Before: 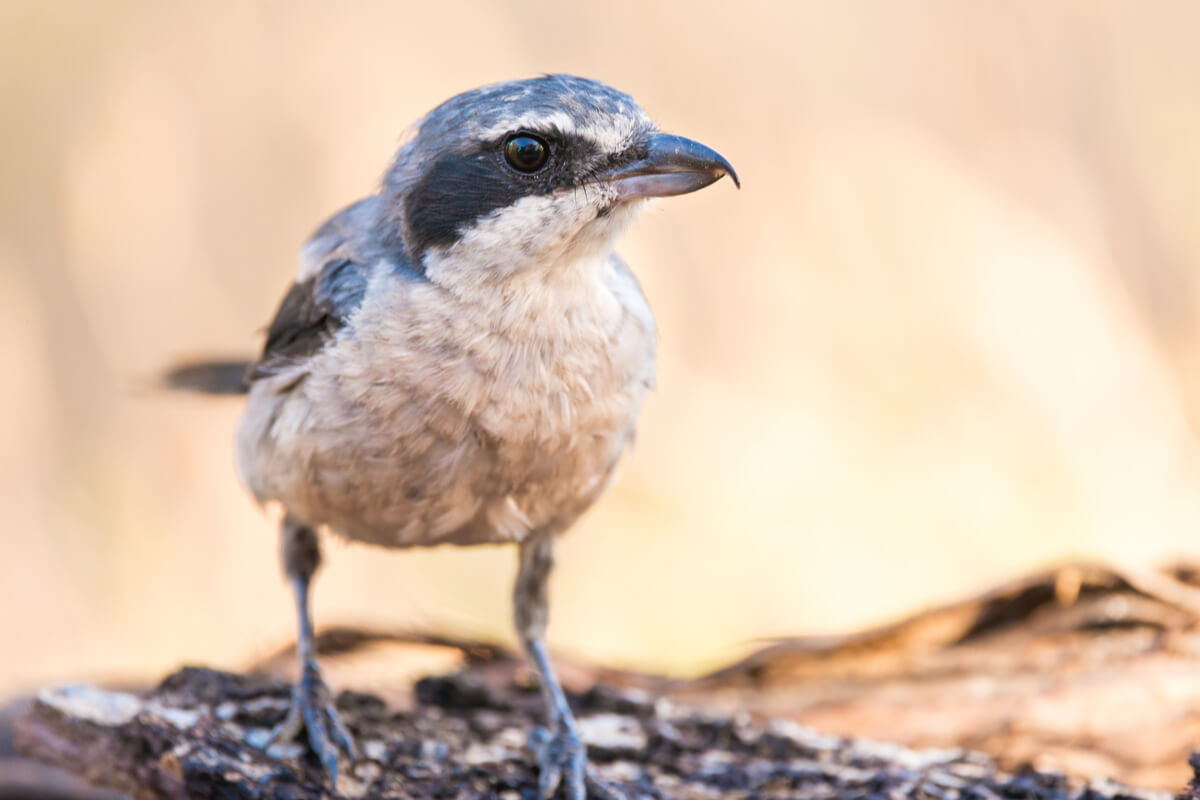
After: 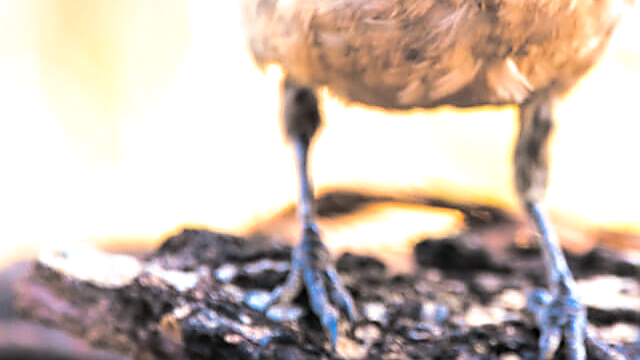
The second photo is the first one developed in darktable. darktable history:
tone equalizer: -8 EV -0.75 EV, -7 EV -0.7 EV, -6 EV -0.6 EV, -5 EV -0.4 EV, -3 EV 0.4 EV, -2 EV 0.6 EV, -1 EV 0.7 EV, +0 EV 0.75 EV, edges refinement/feathering 500, mask exposure compensation -1.57 EV, preserve details no
crop and rotate: top 54.778%, right 46.61%, bottom 0.159%
color balance rgb: perceptual saturation grading › global saturation 20%, global vibrance 20%
contrast brightness saturation: contrast 0.03, brightness 0.06, saturation 0.13
split-toning: shadows › hue 43.2°, shadows › saturation 0, highlights › hue 50.4°, highlights › saturation 1
sharpen: radius 1.4, amount 1.25, threshold 0.7
